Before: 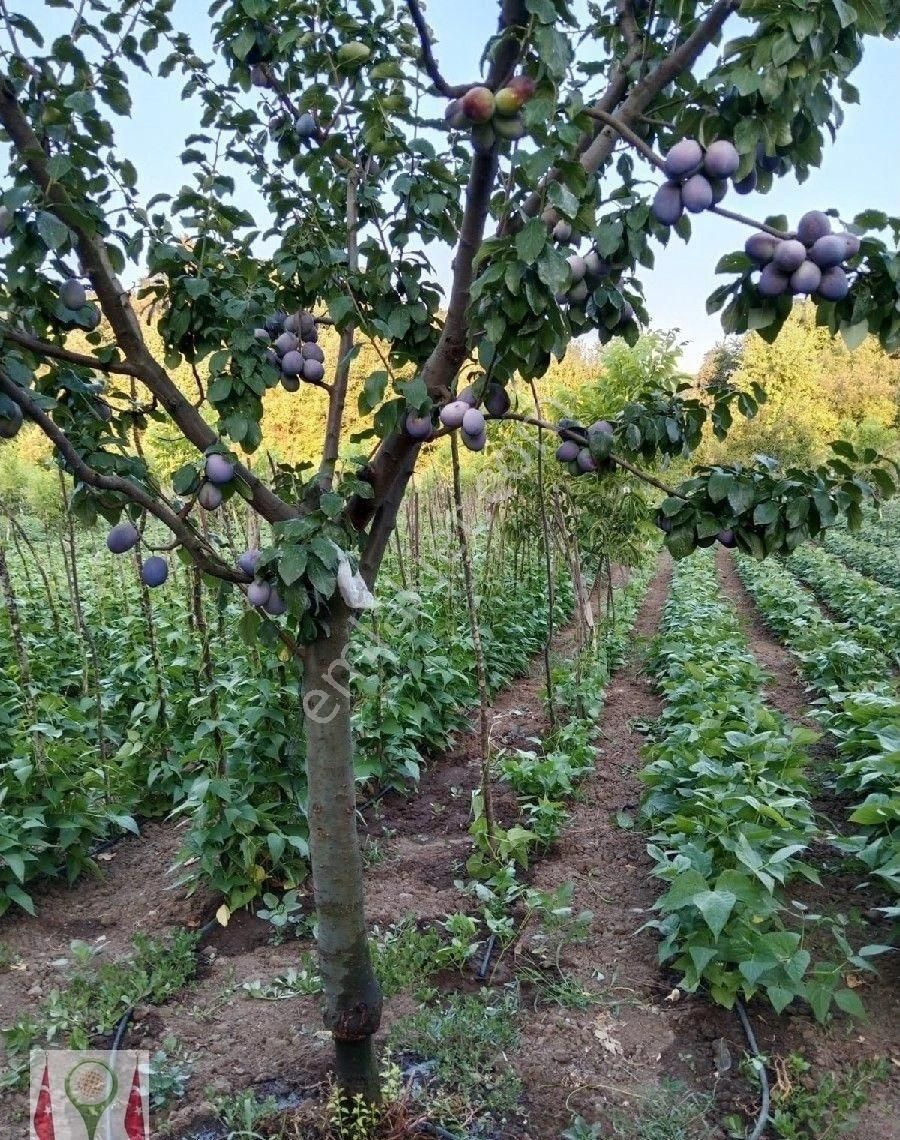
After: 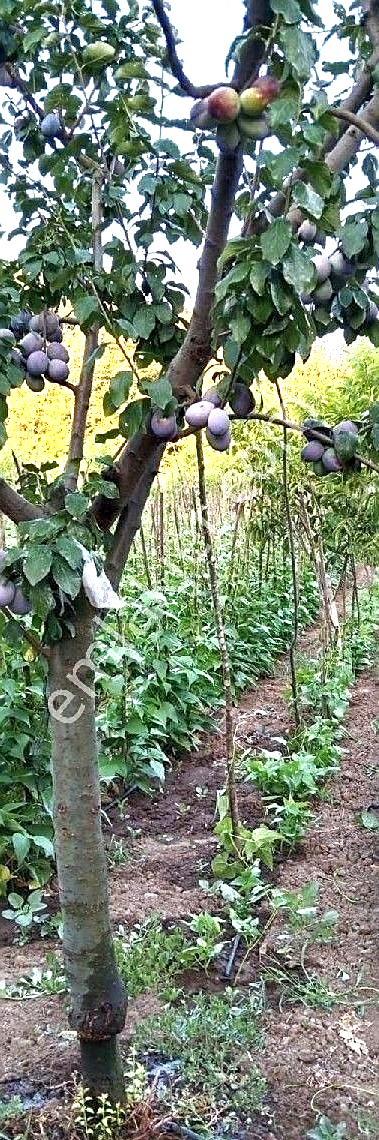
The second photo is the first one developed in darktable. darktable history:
exposure: exposure 1 EV, compensate highlight preservation false
shadows and highlights: low approximation 0.01, soften with gaussian
sharpen: on, module defaults
crop: left 28.335%, right 29.497%
